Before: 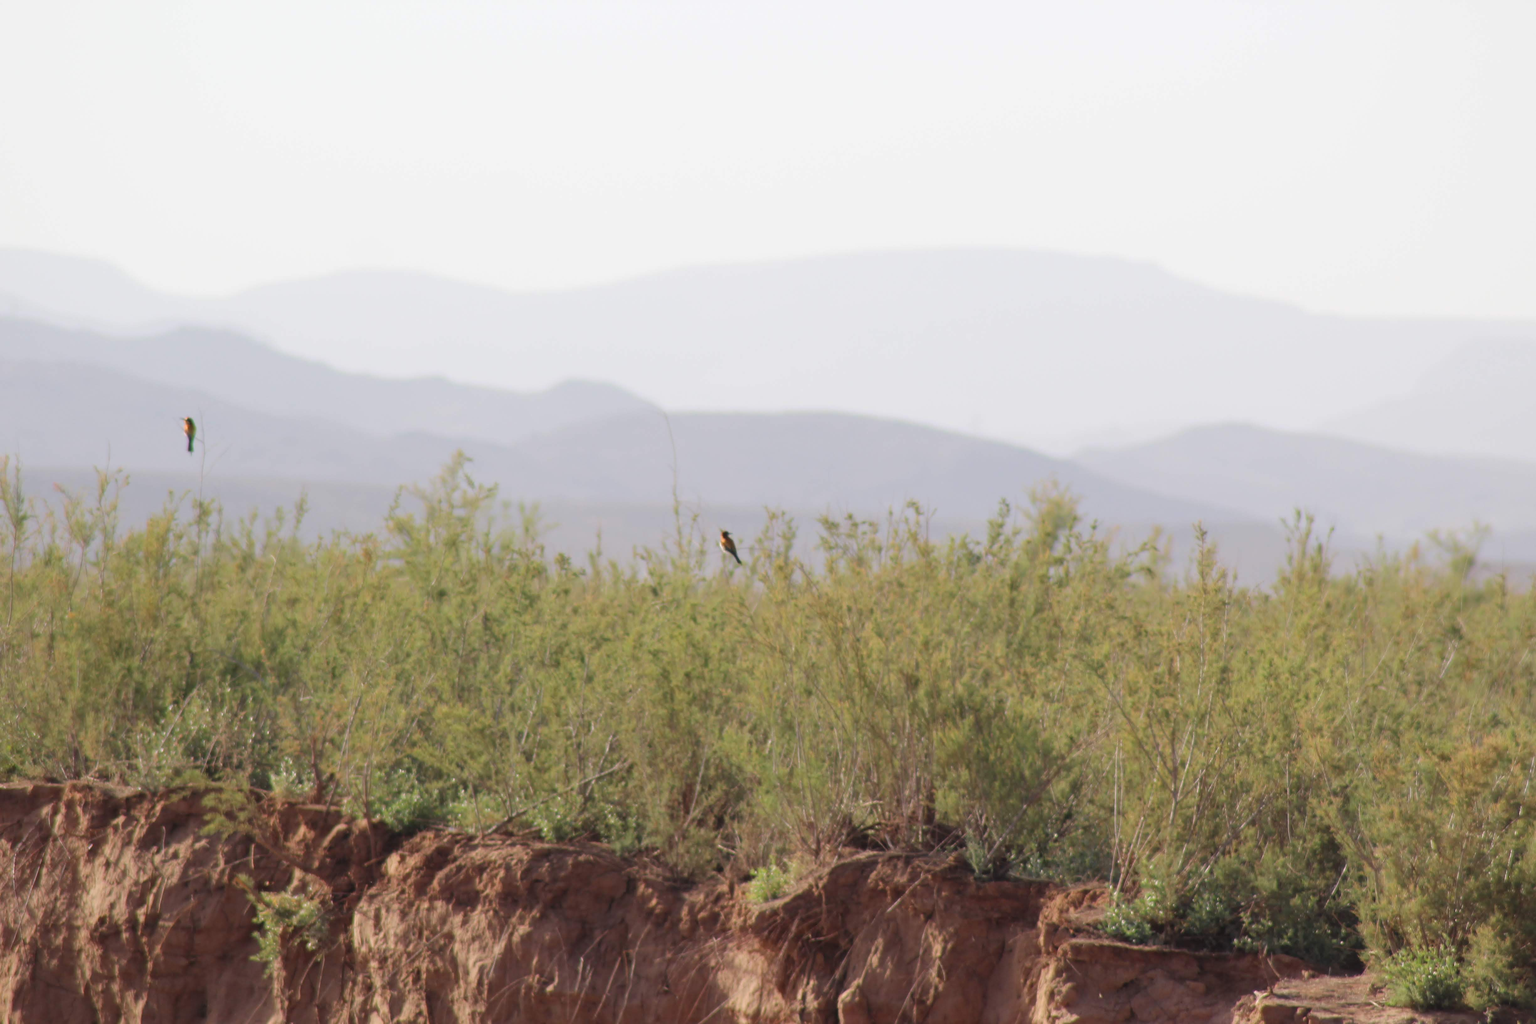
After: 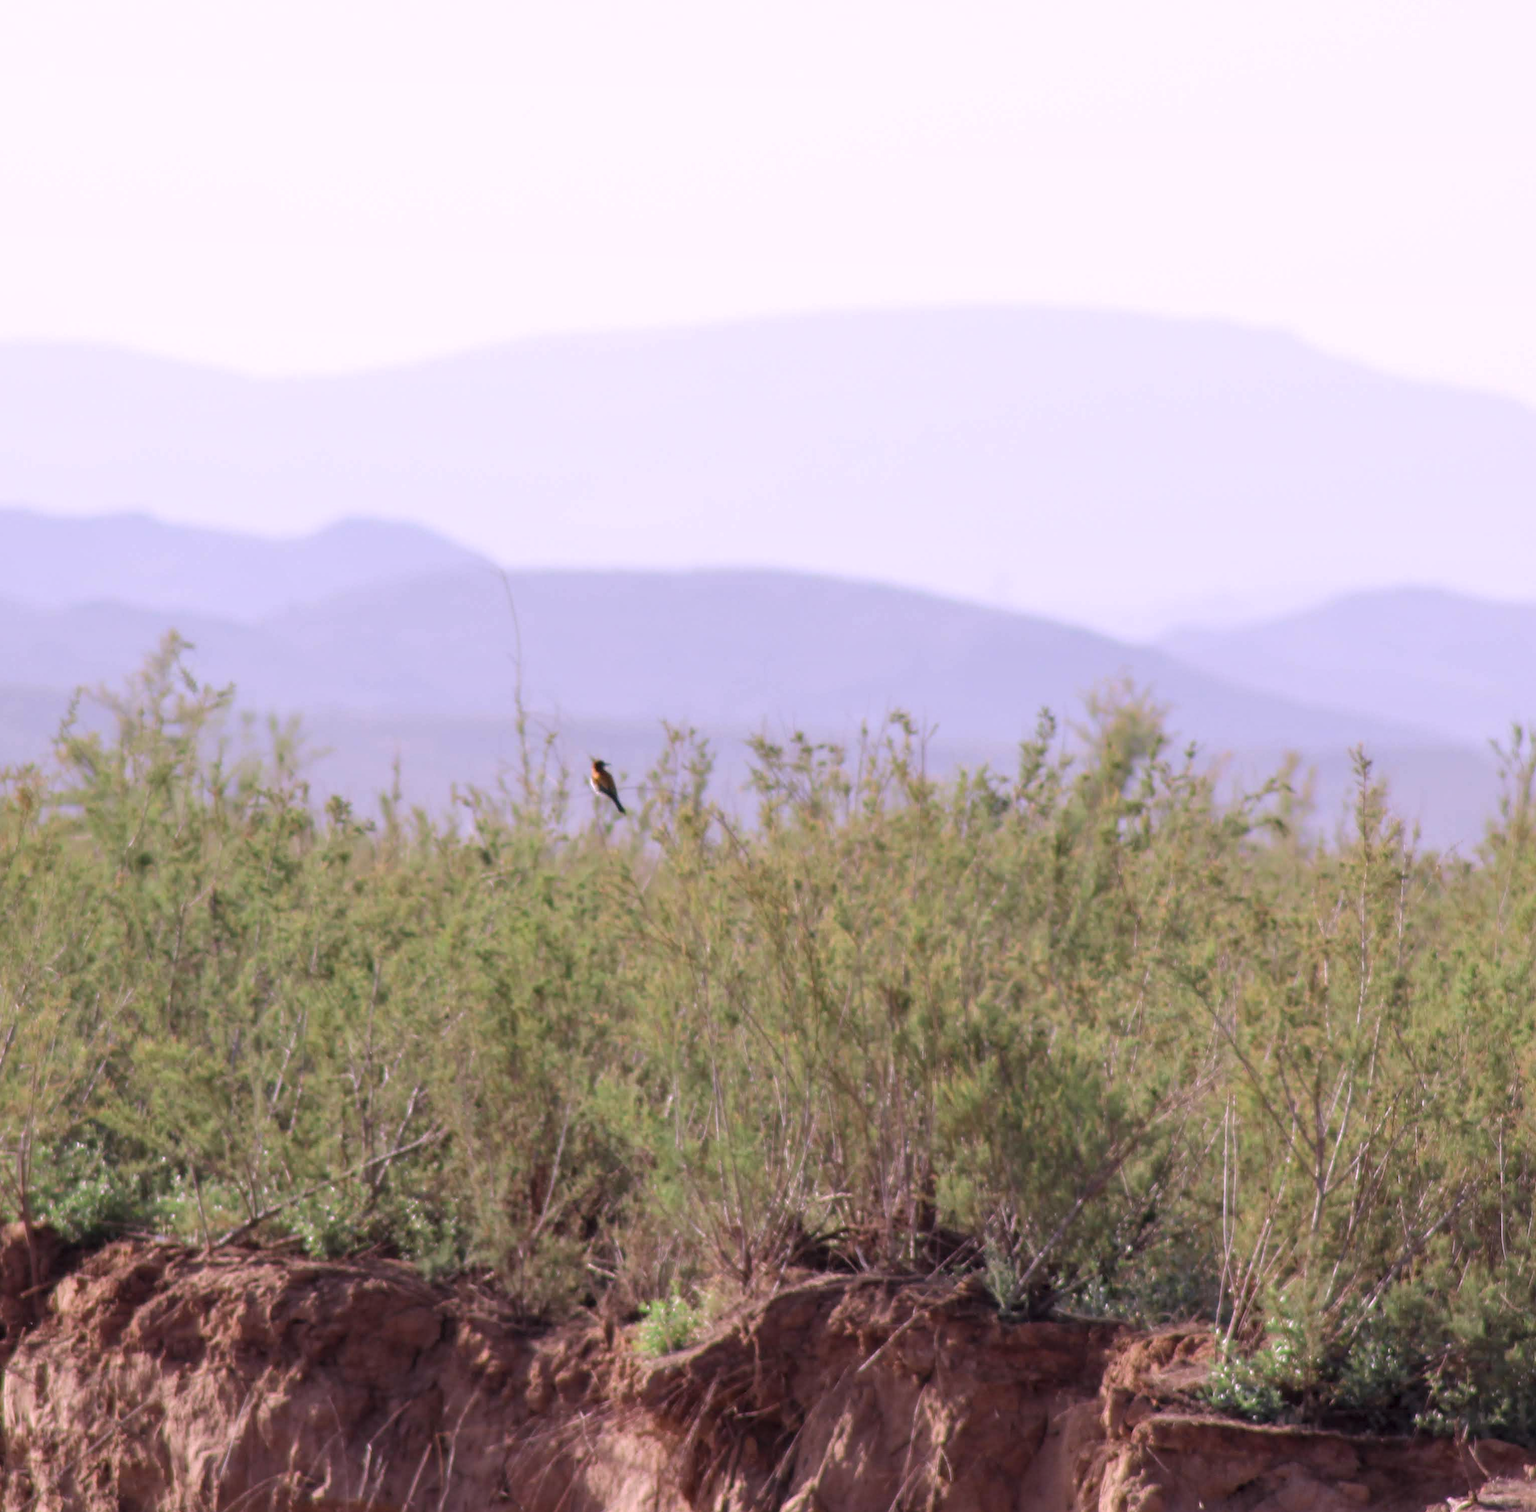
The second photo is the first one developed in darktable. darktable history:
color zones: curves: ch2 [(0, 0.5) (0.143, 0.517) (0.286, 0.571) (0.429, 0.522) (0.571, 0.5) (0.714, 0.5) (0.857, 0.5) (1, 0.5)]
local contrast: detail 130%
white balance: red 1.042, blue 1.17
crop and rotate: left 22.918%, top 5.629%, right 14.711%, bottom 2.247%
